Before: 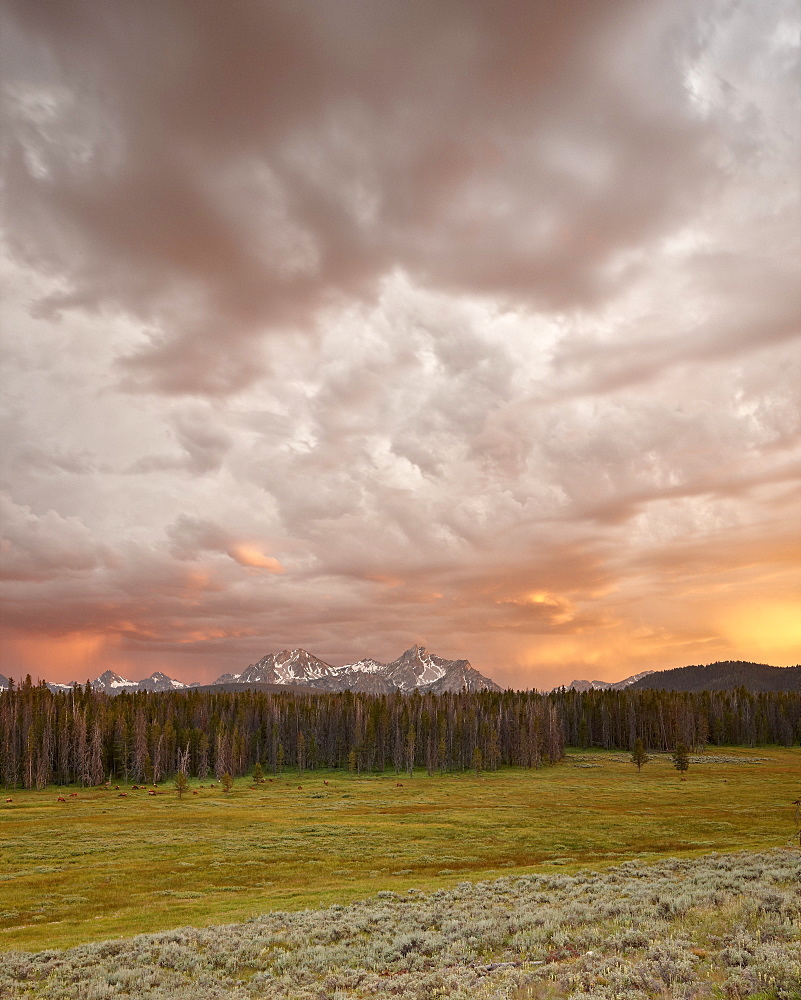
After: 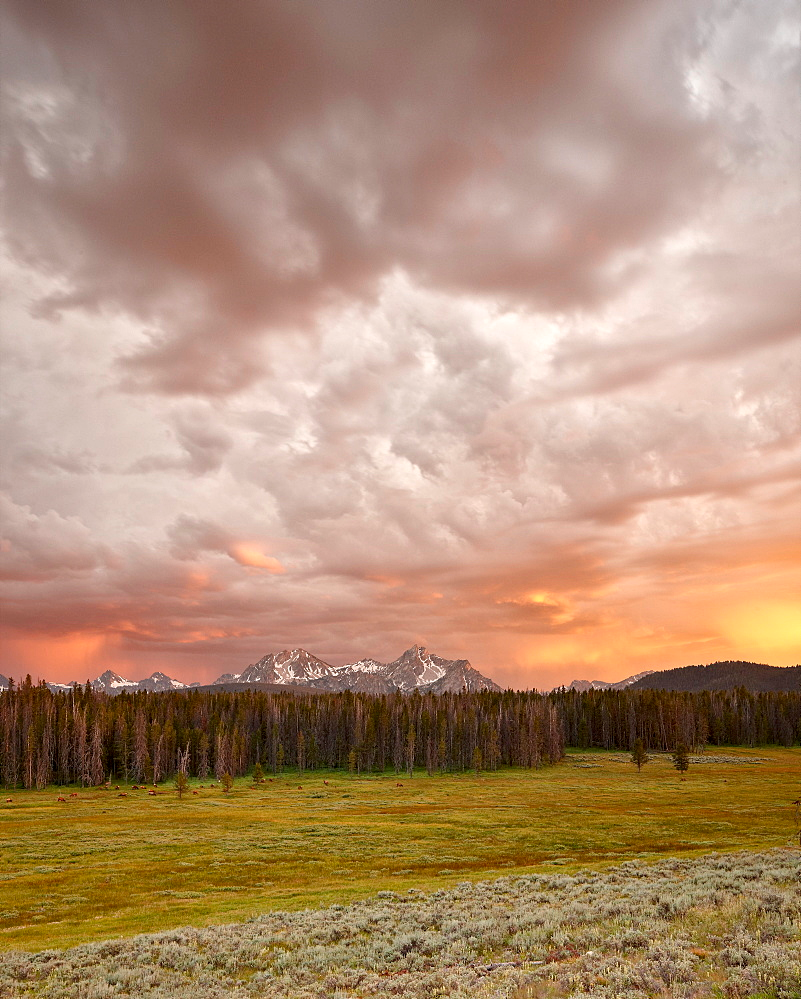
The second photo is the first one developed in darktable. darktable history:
local contrast: mode bilateral grid, contrast 21, coarseness 51, detail 119%, midtone range 0.2
crop: bottom 0.066%
